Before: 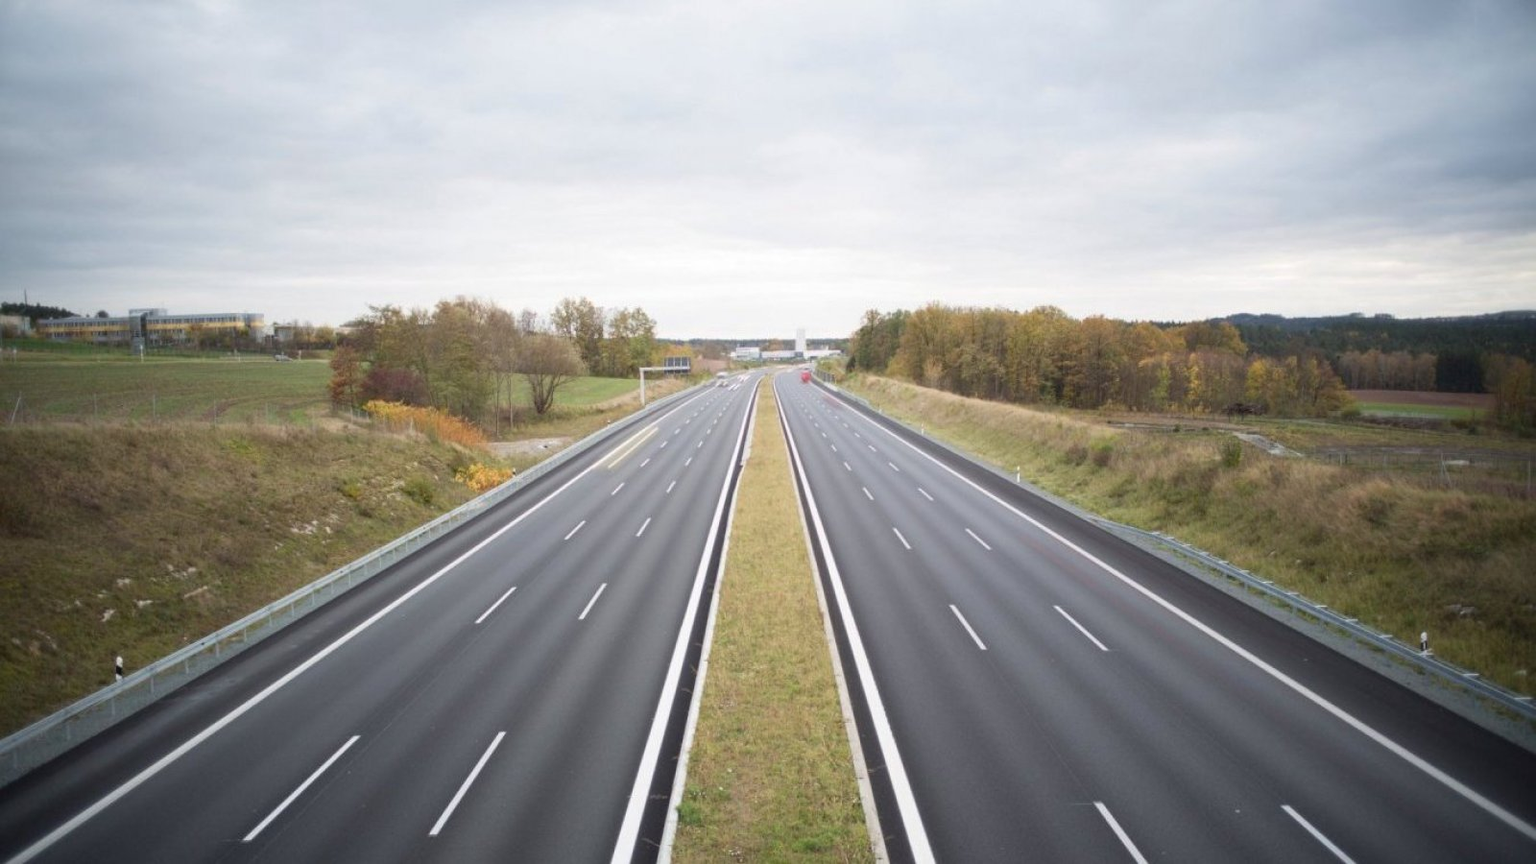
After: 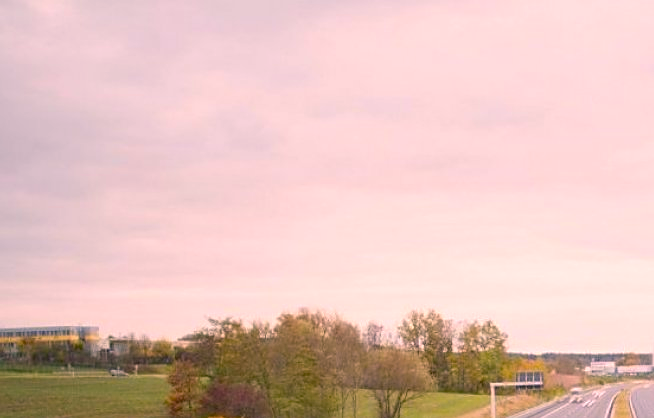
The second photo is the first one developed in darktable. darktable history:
color balance rgb: highlights gain › chroma 4.467%, highlights gain › hue 32.79°, global offset › luminance -0.494%, perceptual saturation grading › global saturation 31.281%, global vibrance 20%
crop and rotate: left 11.054%, top 0.062%, right 48.016%, bottom 53.398%
sharpen: on, module defaults
